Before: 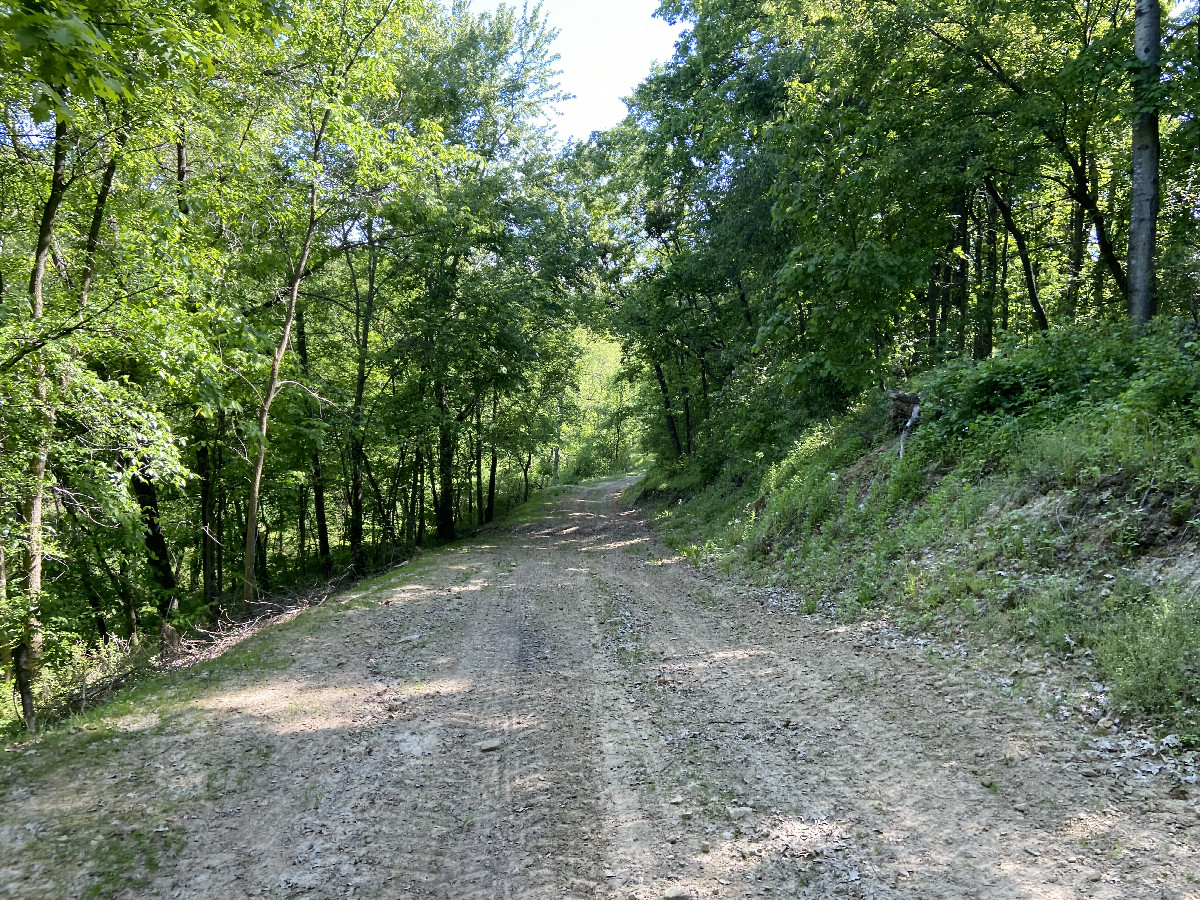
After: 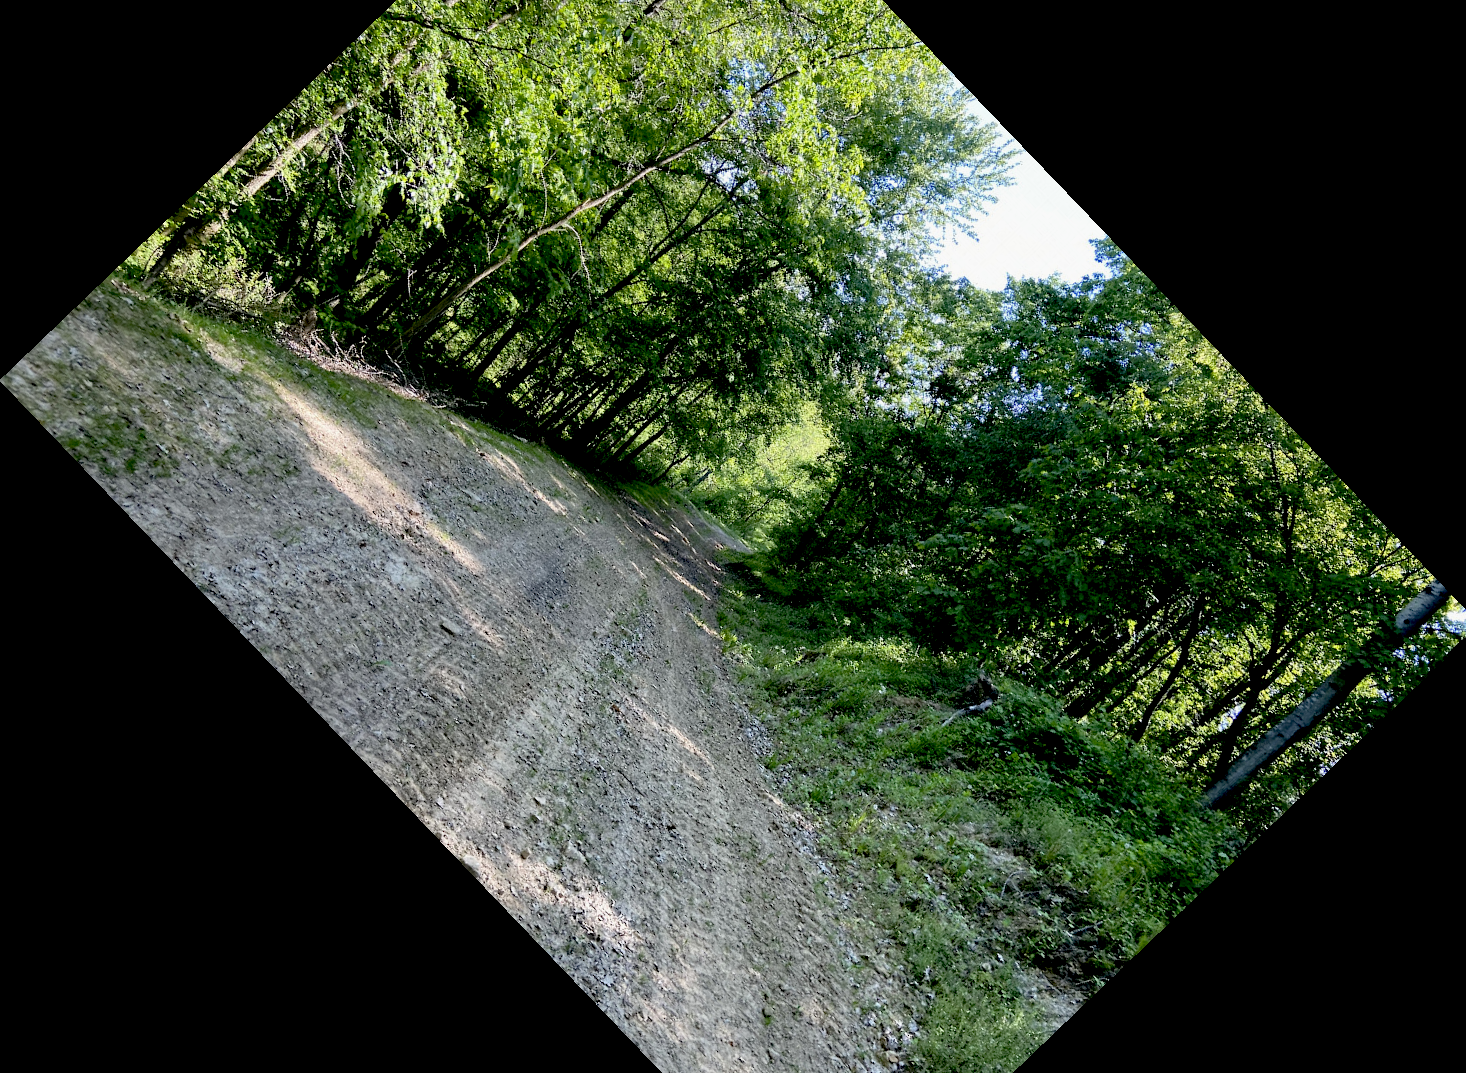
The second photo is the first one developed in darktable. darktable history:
crop and rotate: angle -46.26°, top 16.234%, right 0.912%, bottom 11.704%
exposure: black level correction 0.029, exposure -0.073 EV, compensate highlight preservation false
